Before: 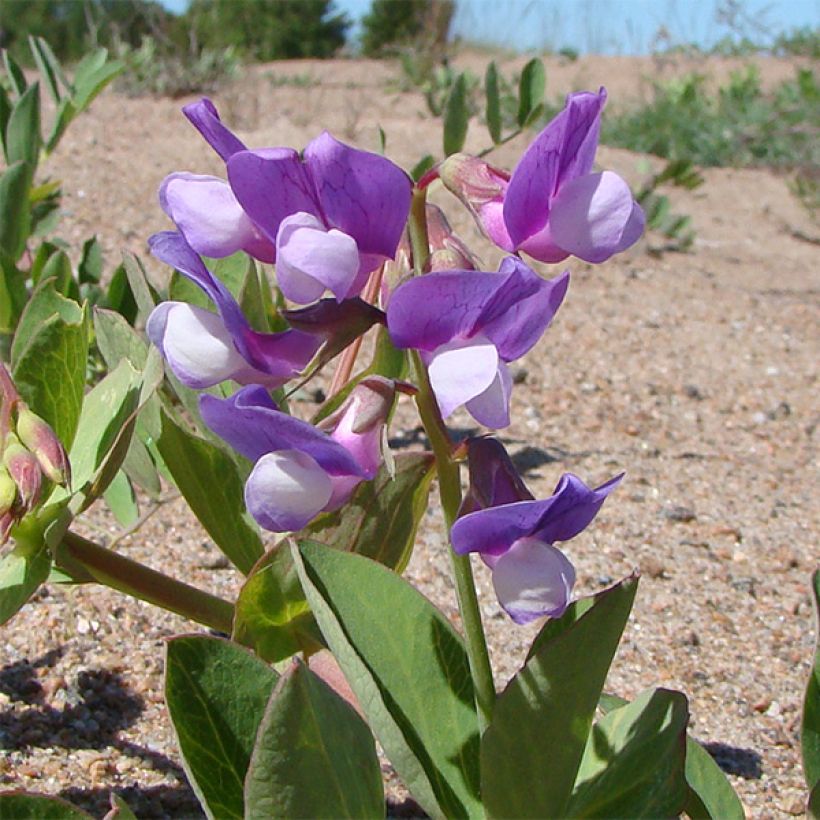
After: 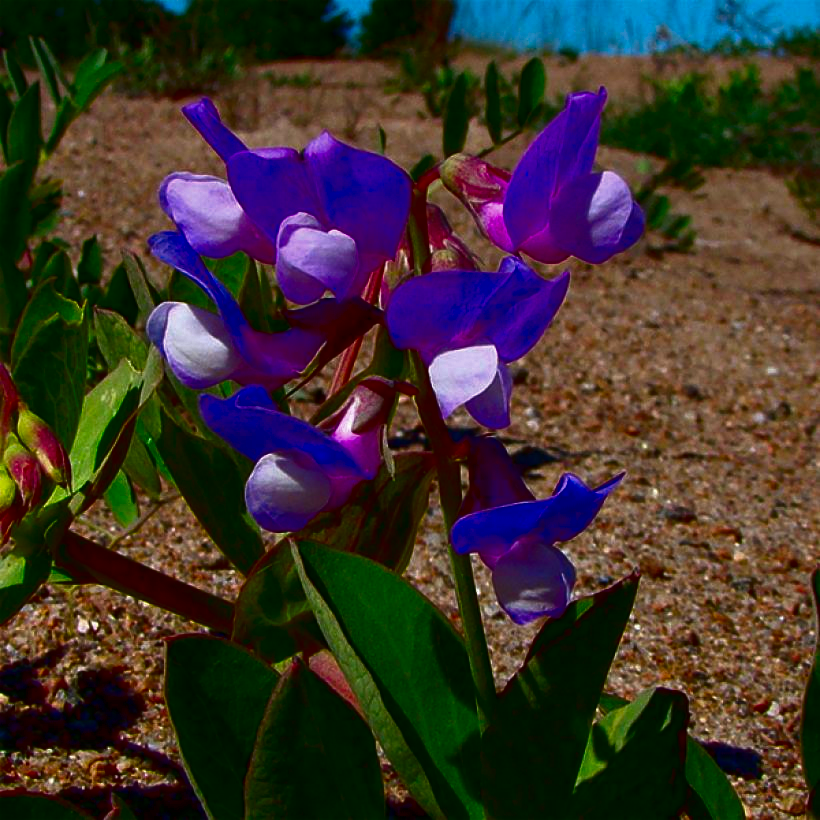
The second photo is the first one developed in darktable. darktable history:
contrast brightness saturation: brightness -0.998, saturation 0.98
